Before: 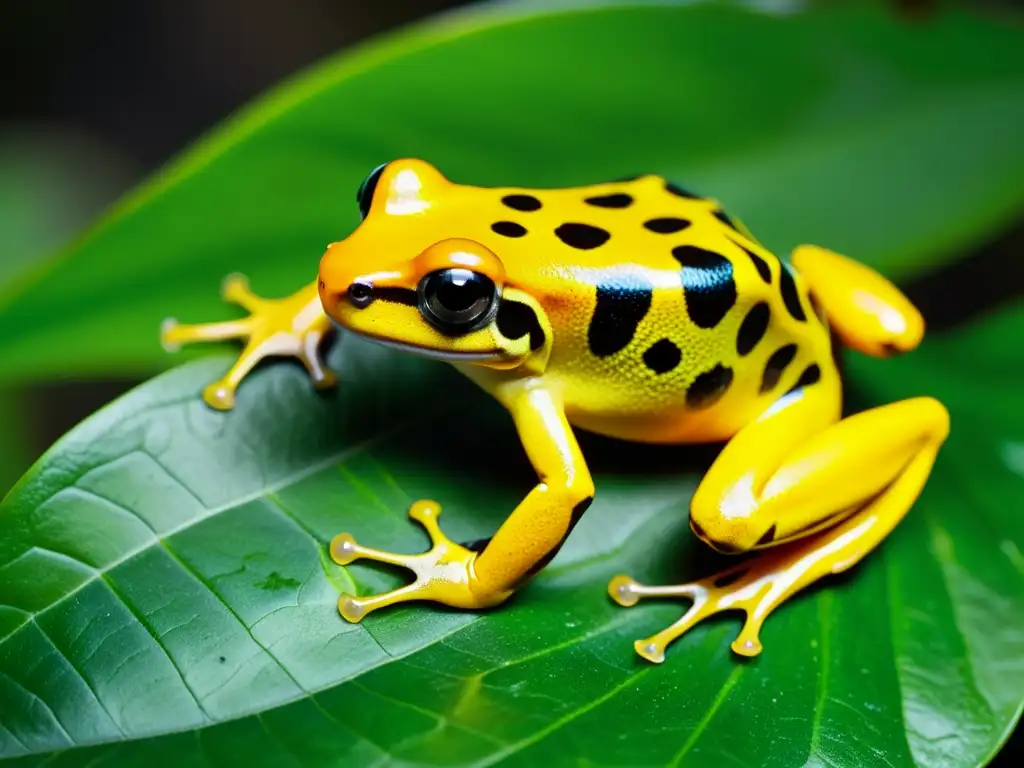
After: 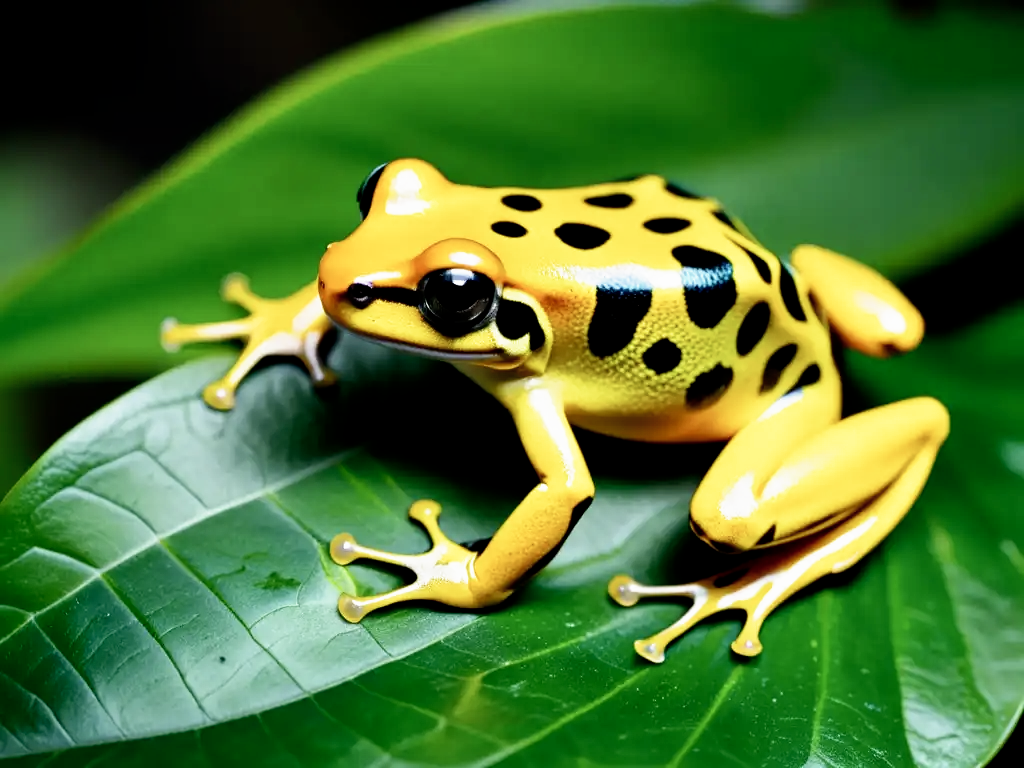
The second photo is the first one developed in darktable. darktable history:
tone equalizer: on, module defaults
contrast brightness saturation: contrast 0.06, brightness -0.01, saturation -0.23
filmic rgb: black relative exposure -8.7 EV, white relative exposure 2.7 EV, threshold 3 EV, target black luminance 0%, hardness 6.25, latitude 75%, contrast 1.325, highlights saturation mix -5%, preserve chrominance no, color science v5 (2021), iterations of high-quality reconstruction 0, enable highlight reconstruction true
